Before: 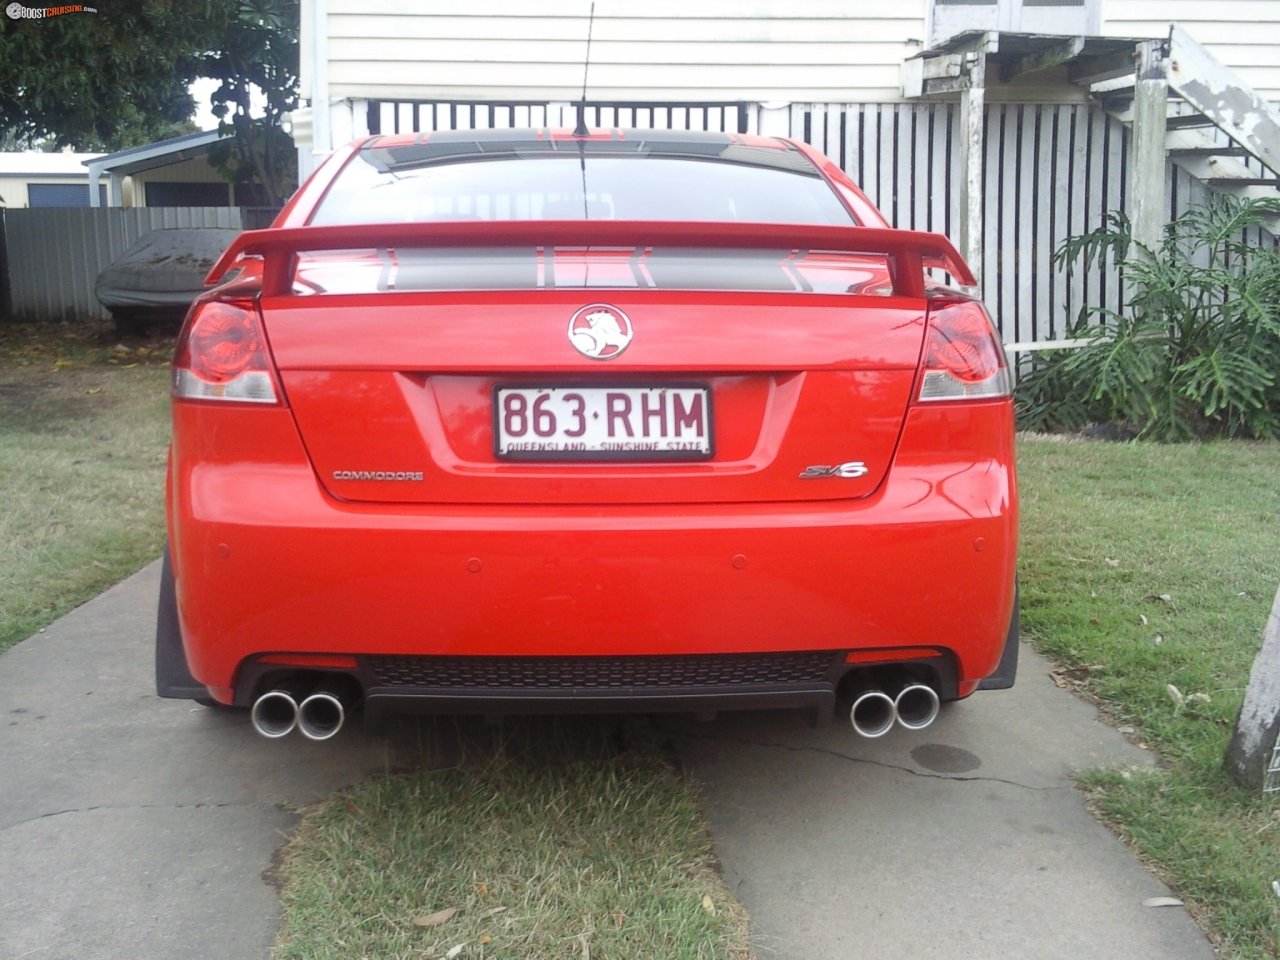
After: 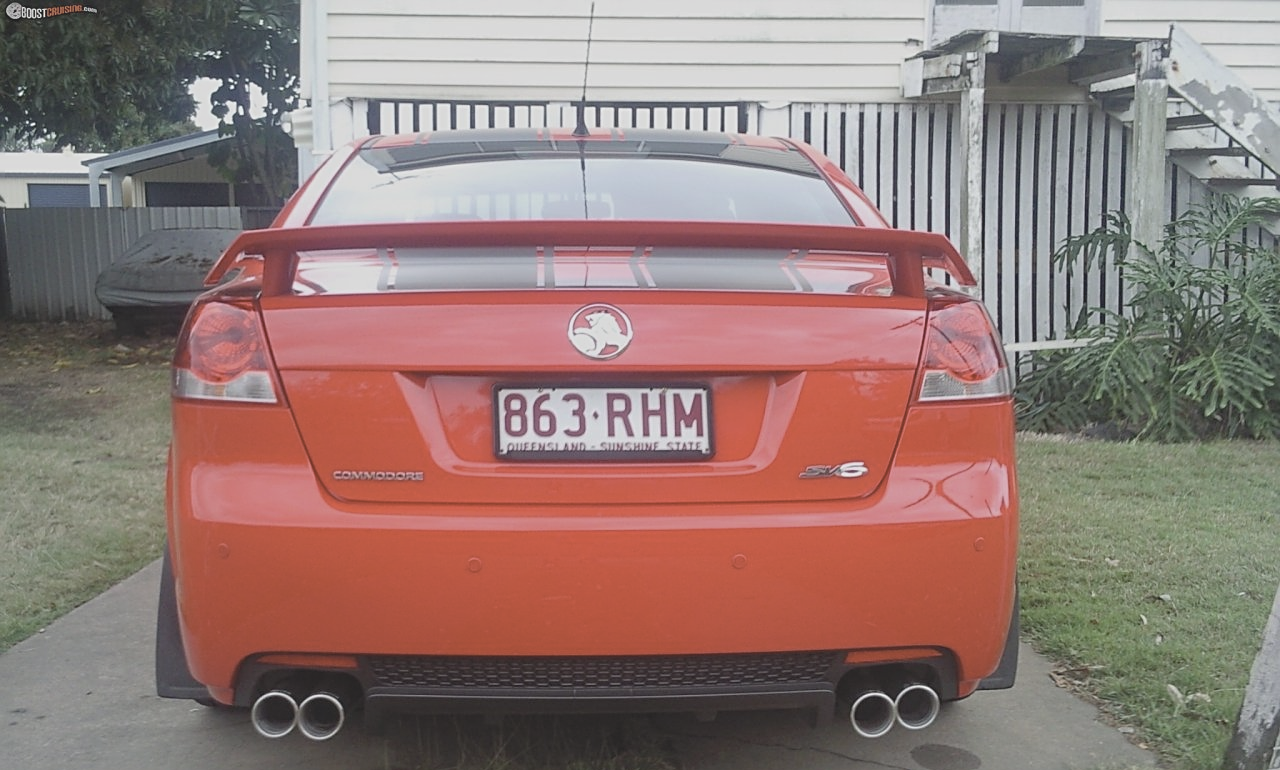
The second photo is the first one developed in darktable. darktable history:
color balance rgb: perceptual saturation grading › global saturation -2.802%, global vibrance 20%
sharpen: on, module defaults
contrast brightness saturation: contrast -0.259, saturation -0.43
haze removal: compatibility mode true, adaptive false
crop: bottom 19.708%
